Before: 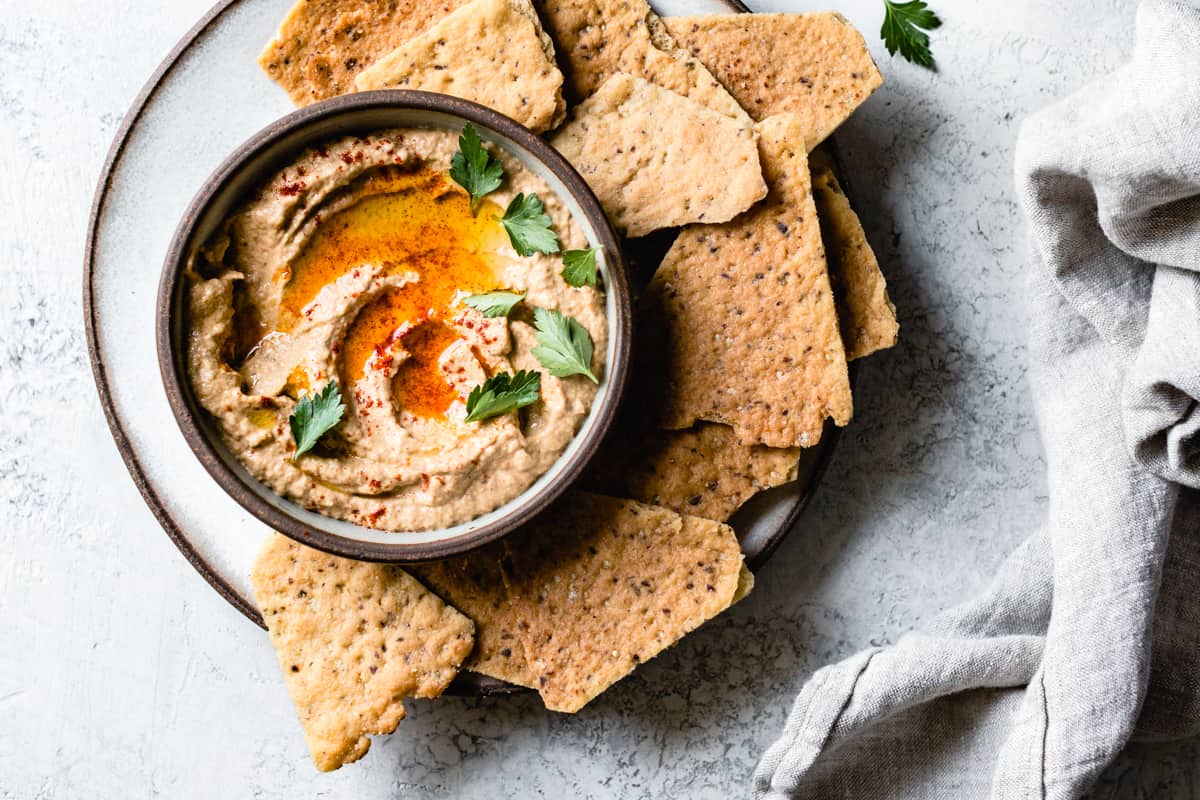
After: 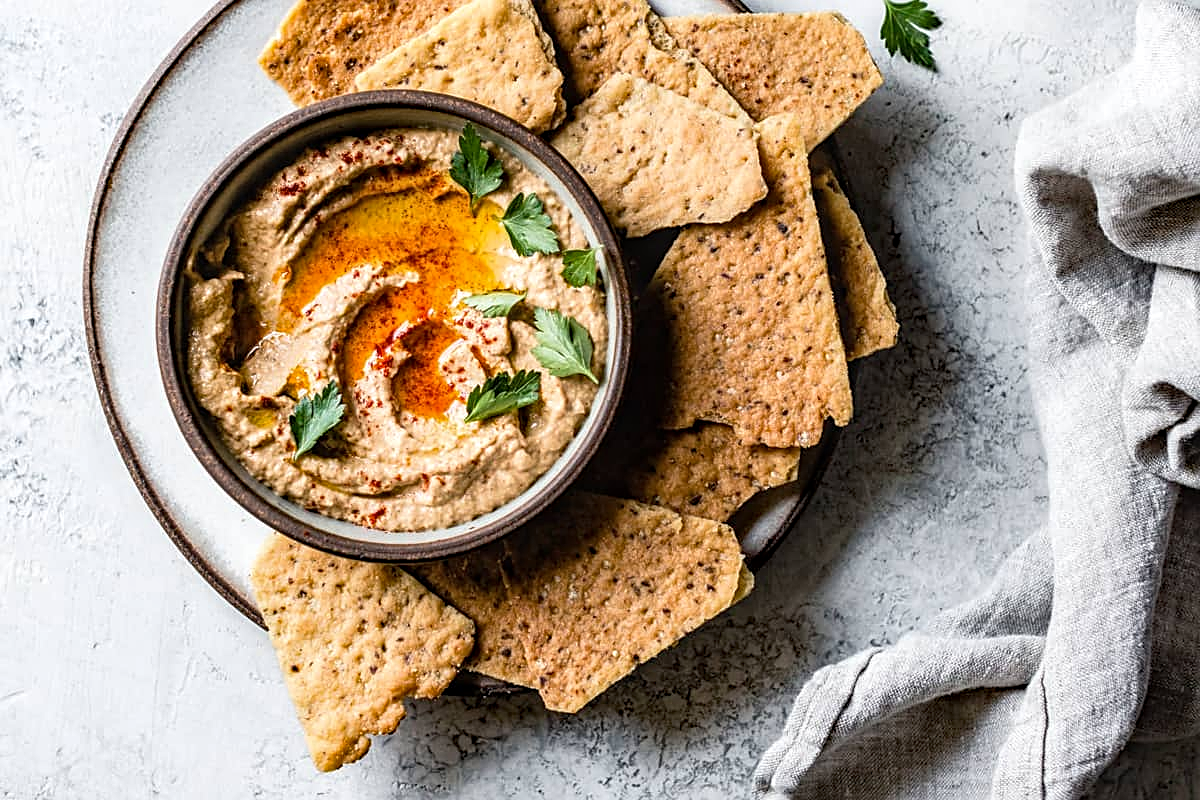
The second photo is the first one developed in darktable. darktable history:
haze removal: compatibility mode true, adaptive false
sharpen: on, module defaults
local contrast: detail 130%
